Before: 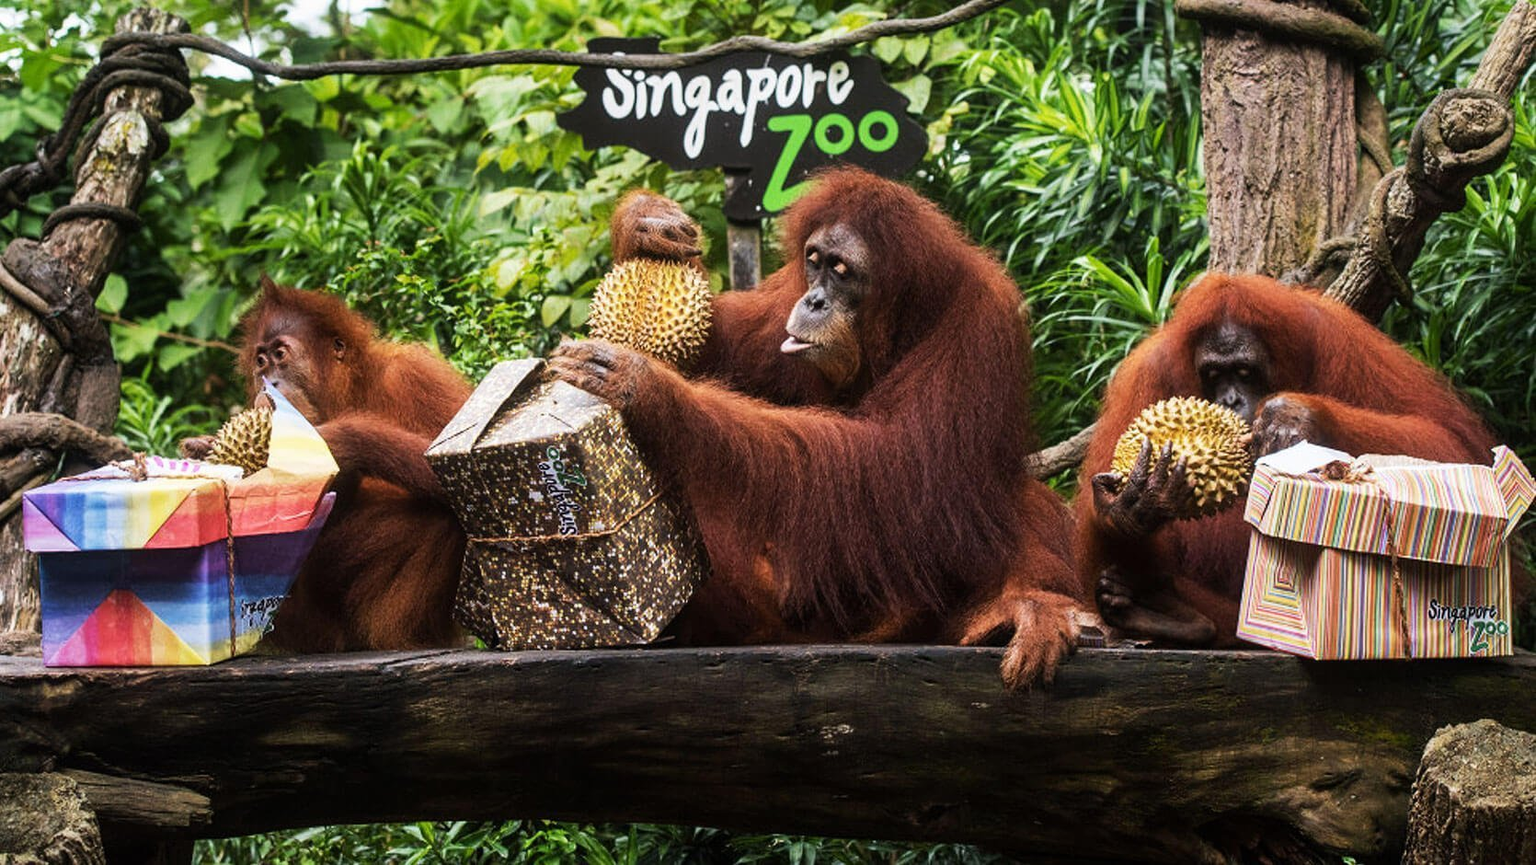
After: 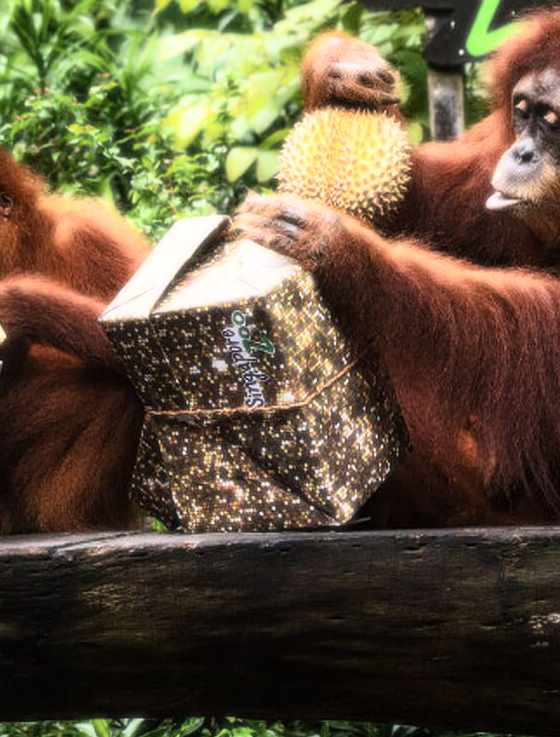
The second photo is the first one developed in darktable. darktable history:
exposure: exposure -0.04 EV, compensate highlight preservation false
bloom: size 0%, threshold 54.82%, strength 8.31%
crop and rotate: left 21.77%, top 18.528%, right 44.676%, bottom 2.997%
